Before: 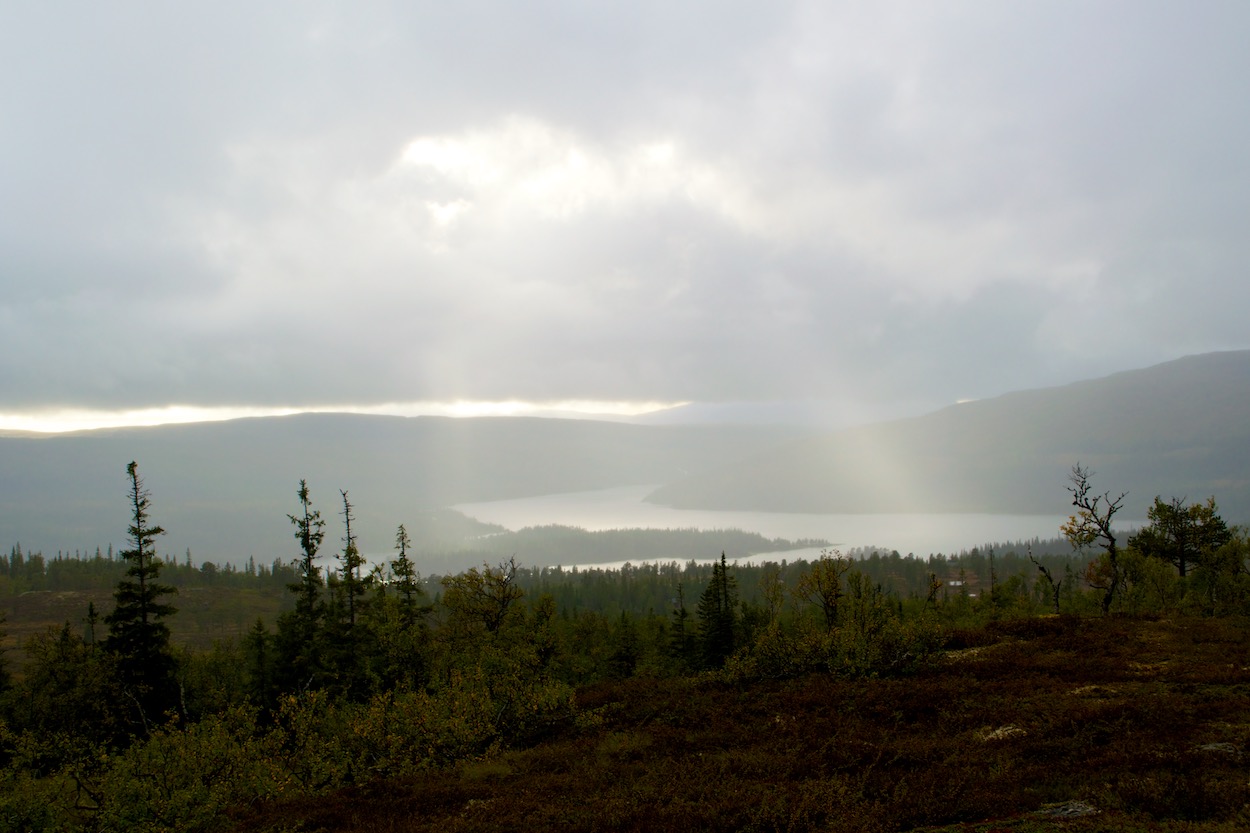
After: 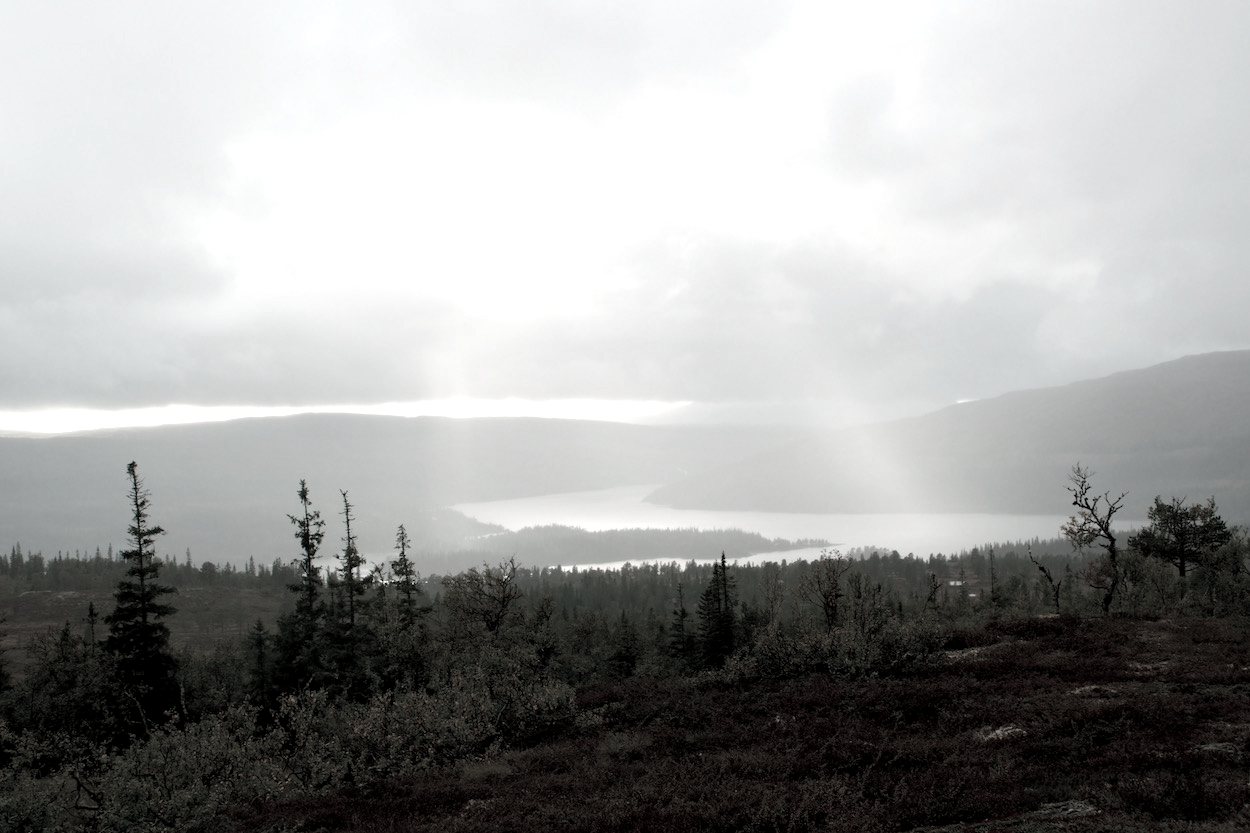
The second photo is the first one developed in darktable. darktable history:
exposure: black level correction 0.001, exposure 0.5 EV, compensate exposure bias true, compensate highlight preservation false
color contrast: green-magenta contrast 0.3, blue-yellow contrast 0.15
